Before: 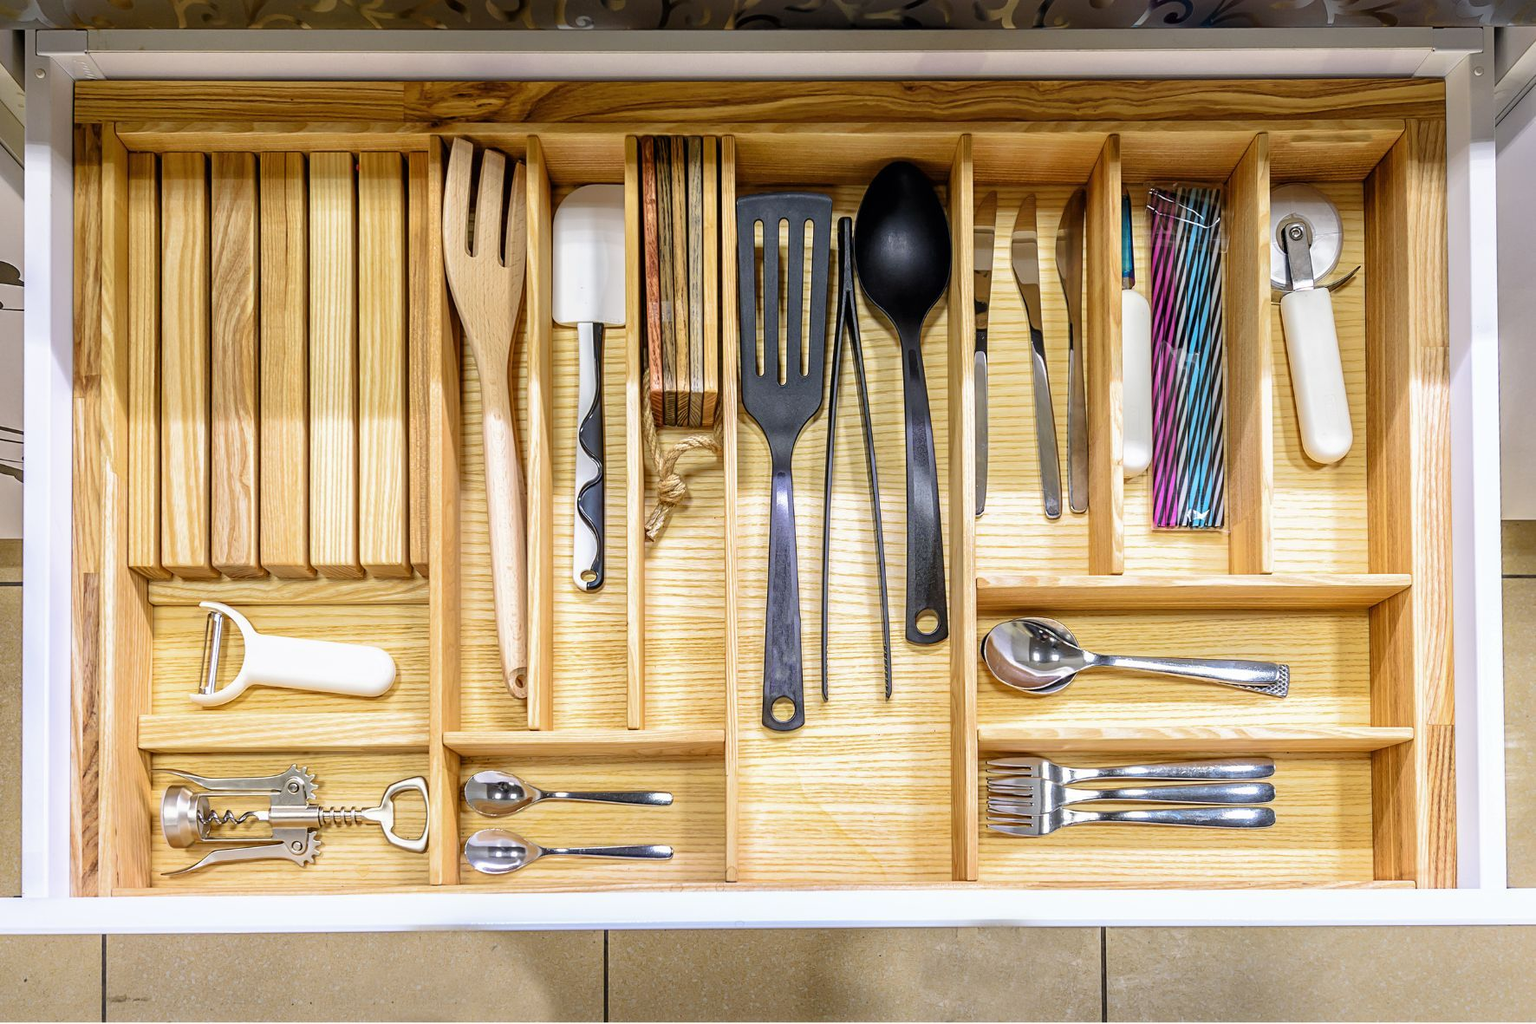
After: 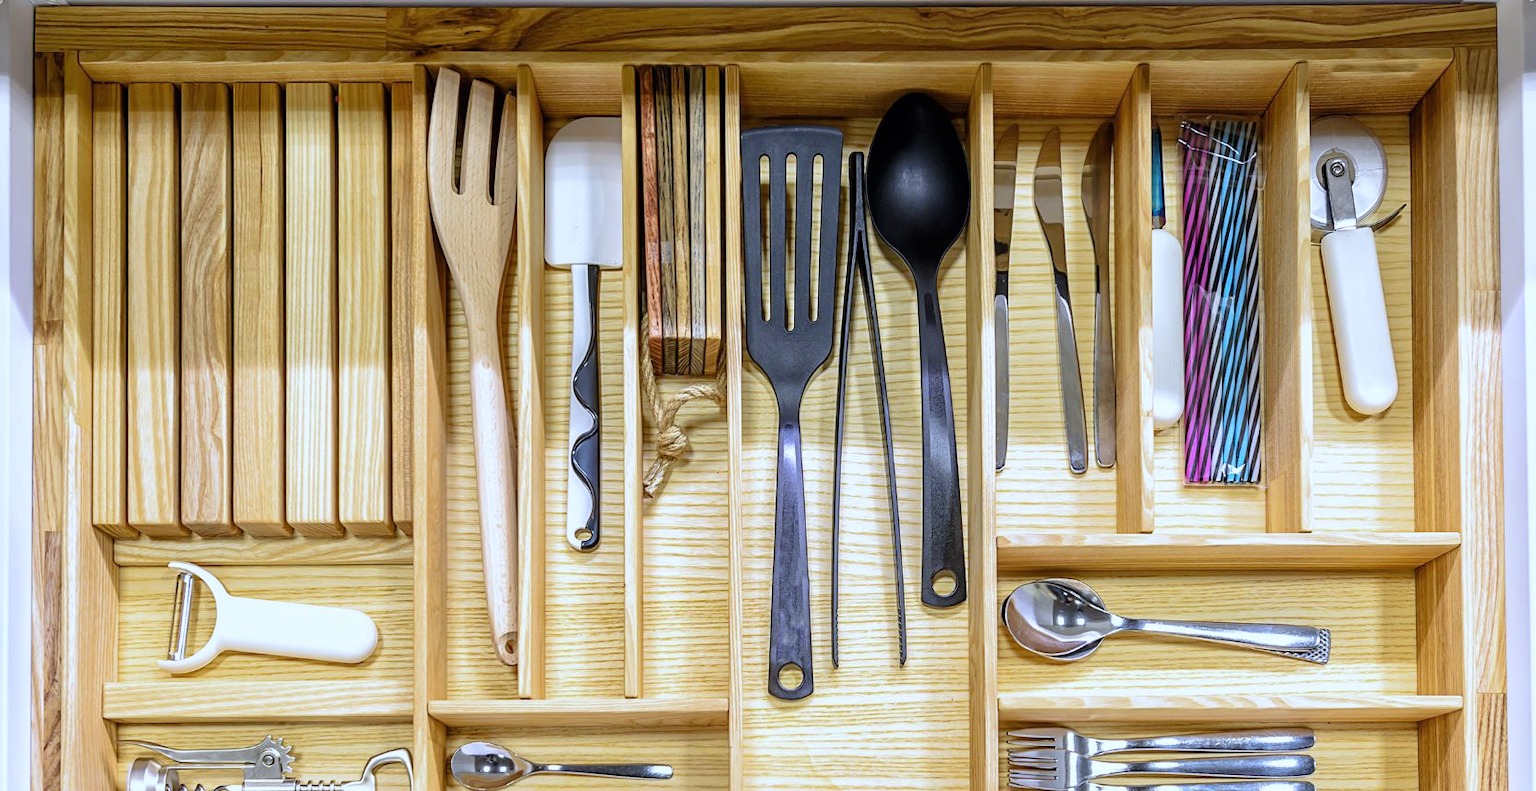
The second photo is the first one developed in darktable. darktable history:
crop: left 2.737%, top 7.287%, right 3.421%, bottom 20.179%
white balance: red 0.931, blue 1.11
